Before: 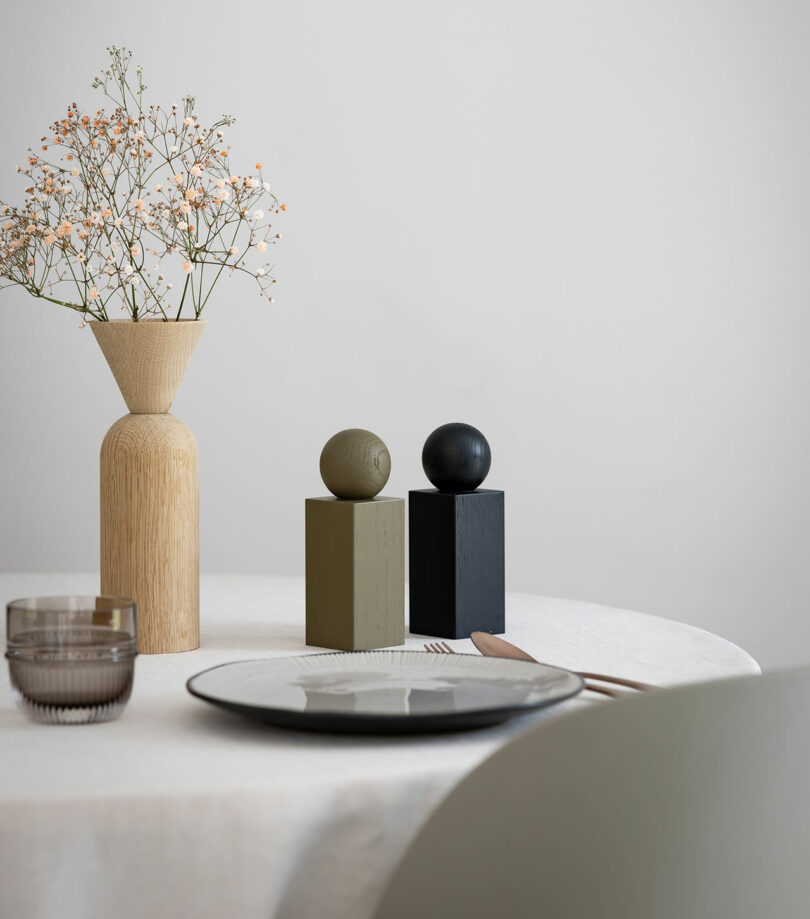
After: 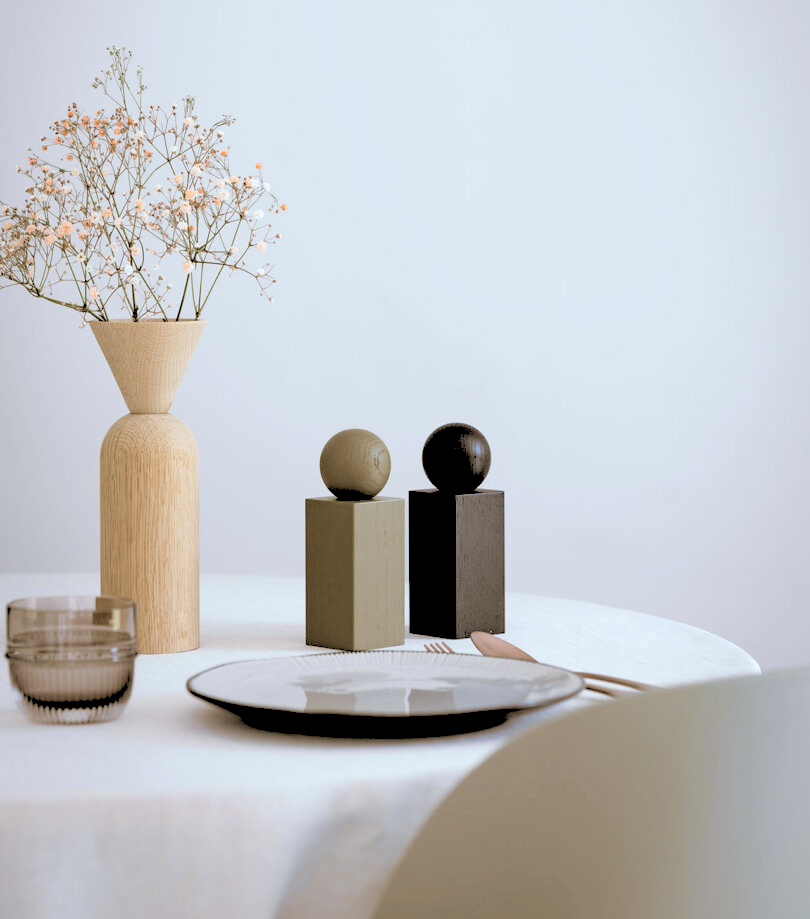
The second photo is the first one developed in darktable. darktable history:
split-toning: shadows › hue 37.98°, highlights › hue 185.58°, balance -55.261
white balance: red 0.984, blue 1.059
rgb levels: levels [[0.027, 0.429, 0.996], [0, 0.5, 1], [0, 0.5, 1]]
